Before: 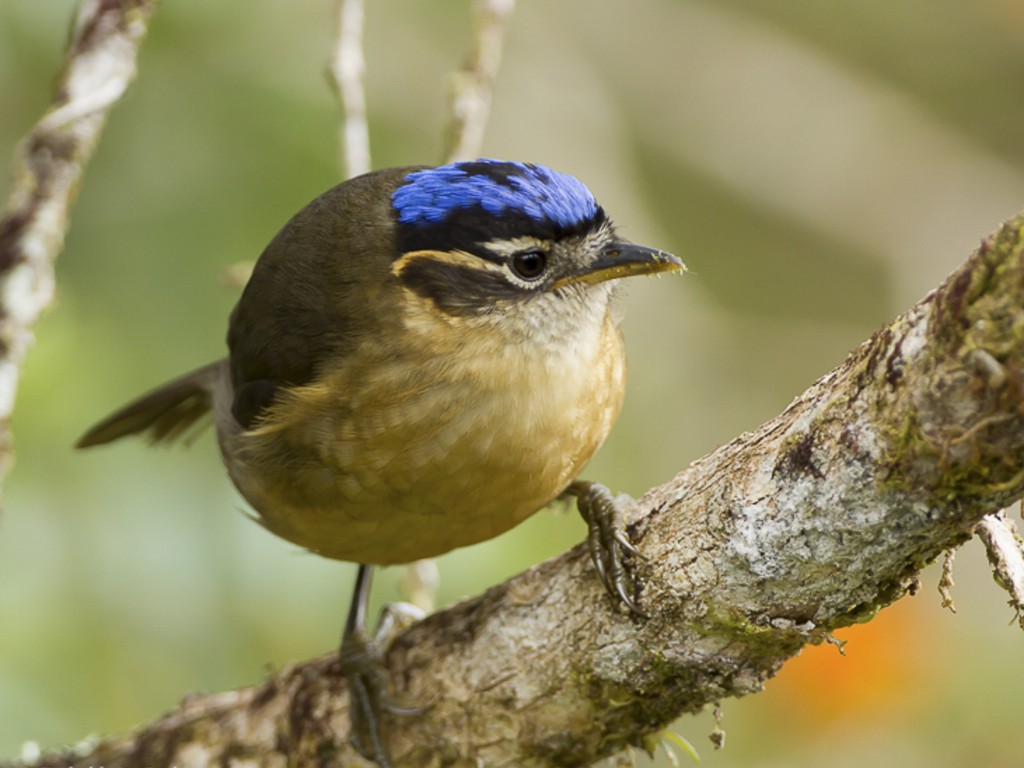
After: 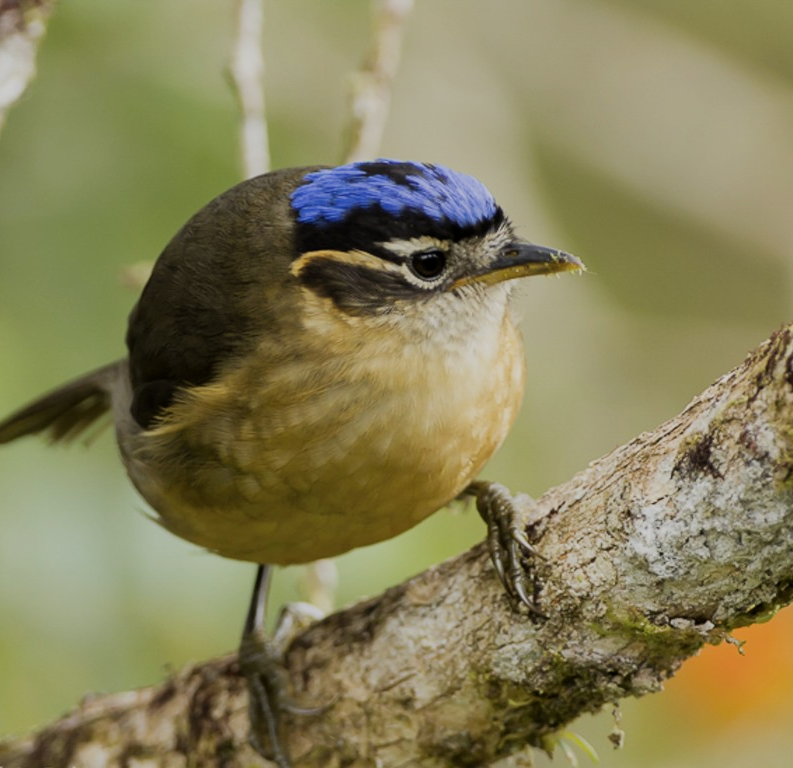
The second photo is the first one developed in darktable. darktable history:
crop: left 9.88%, right 12.664%
filmic rgb: black relative exposure -7.65 EV, white relative exposure 4.56 EV, hardness 3.61
tone equalizer: on, module defaults
white balance: emerald 1
